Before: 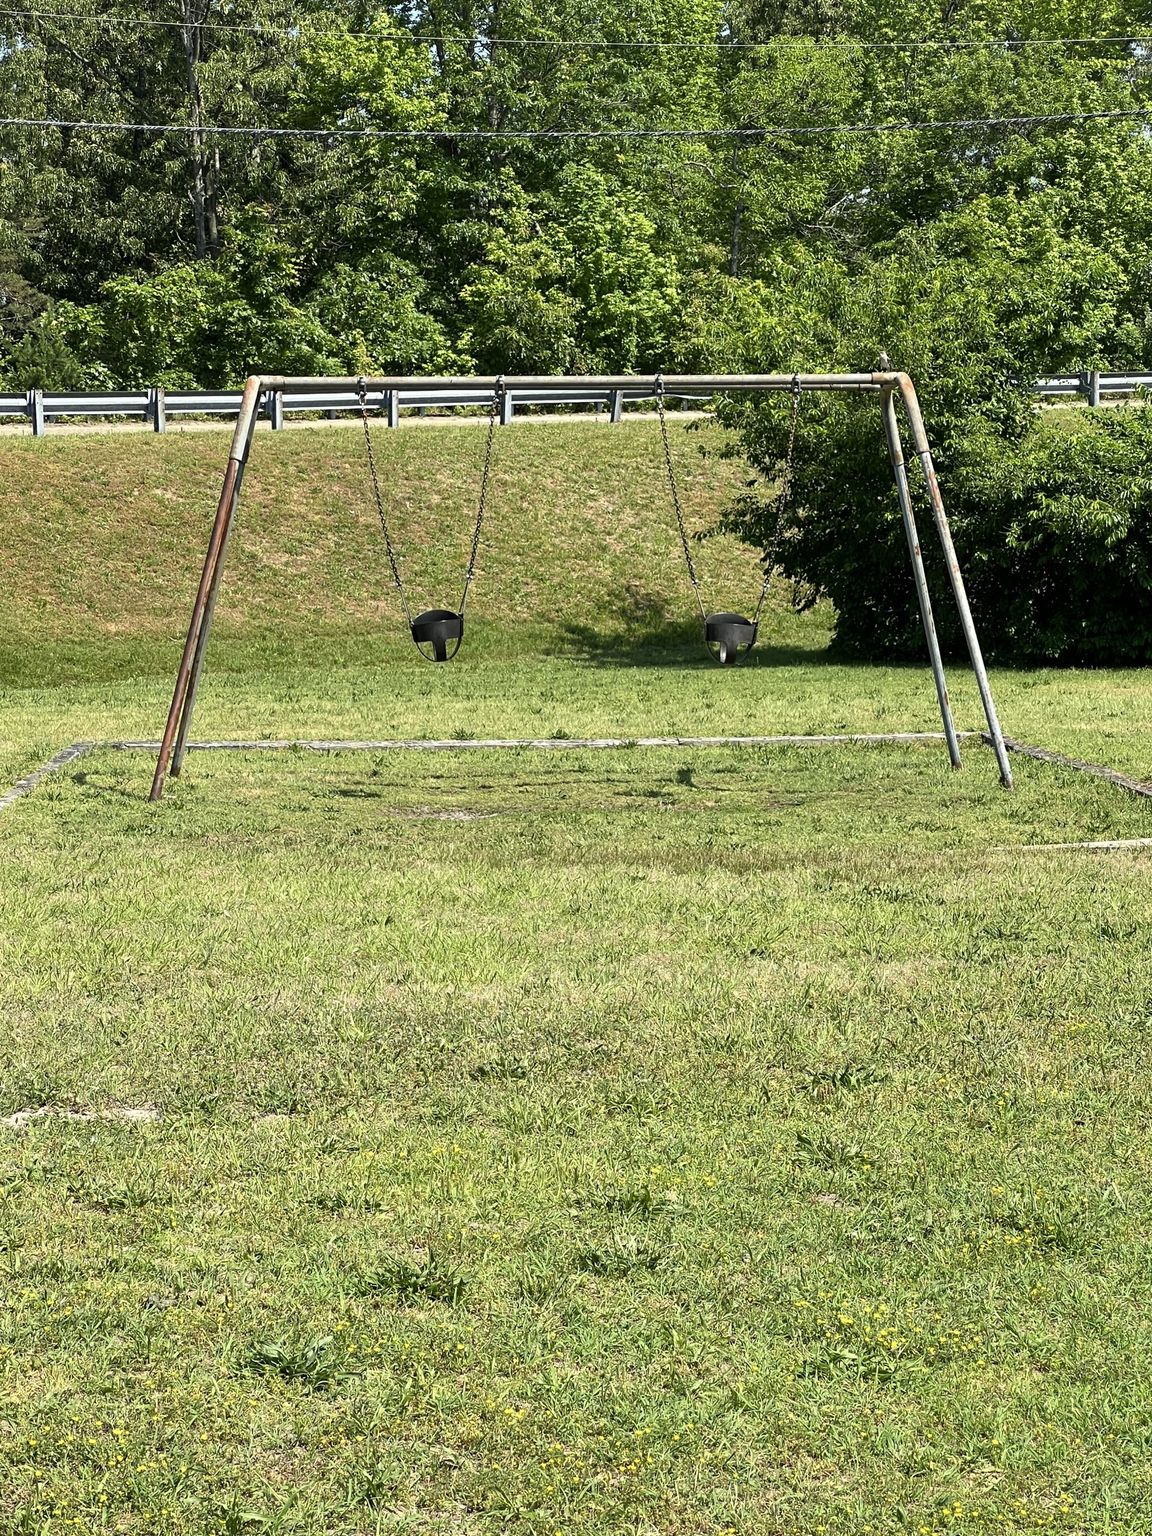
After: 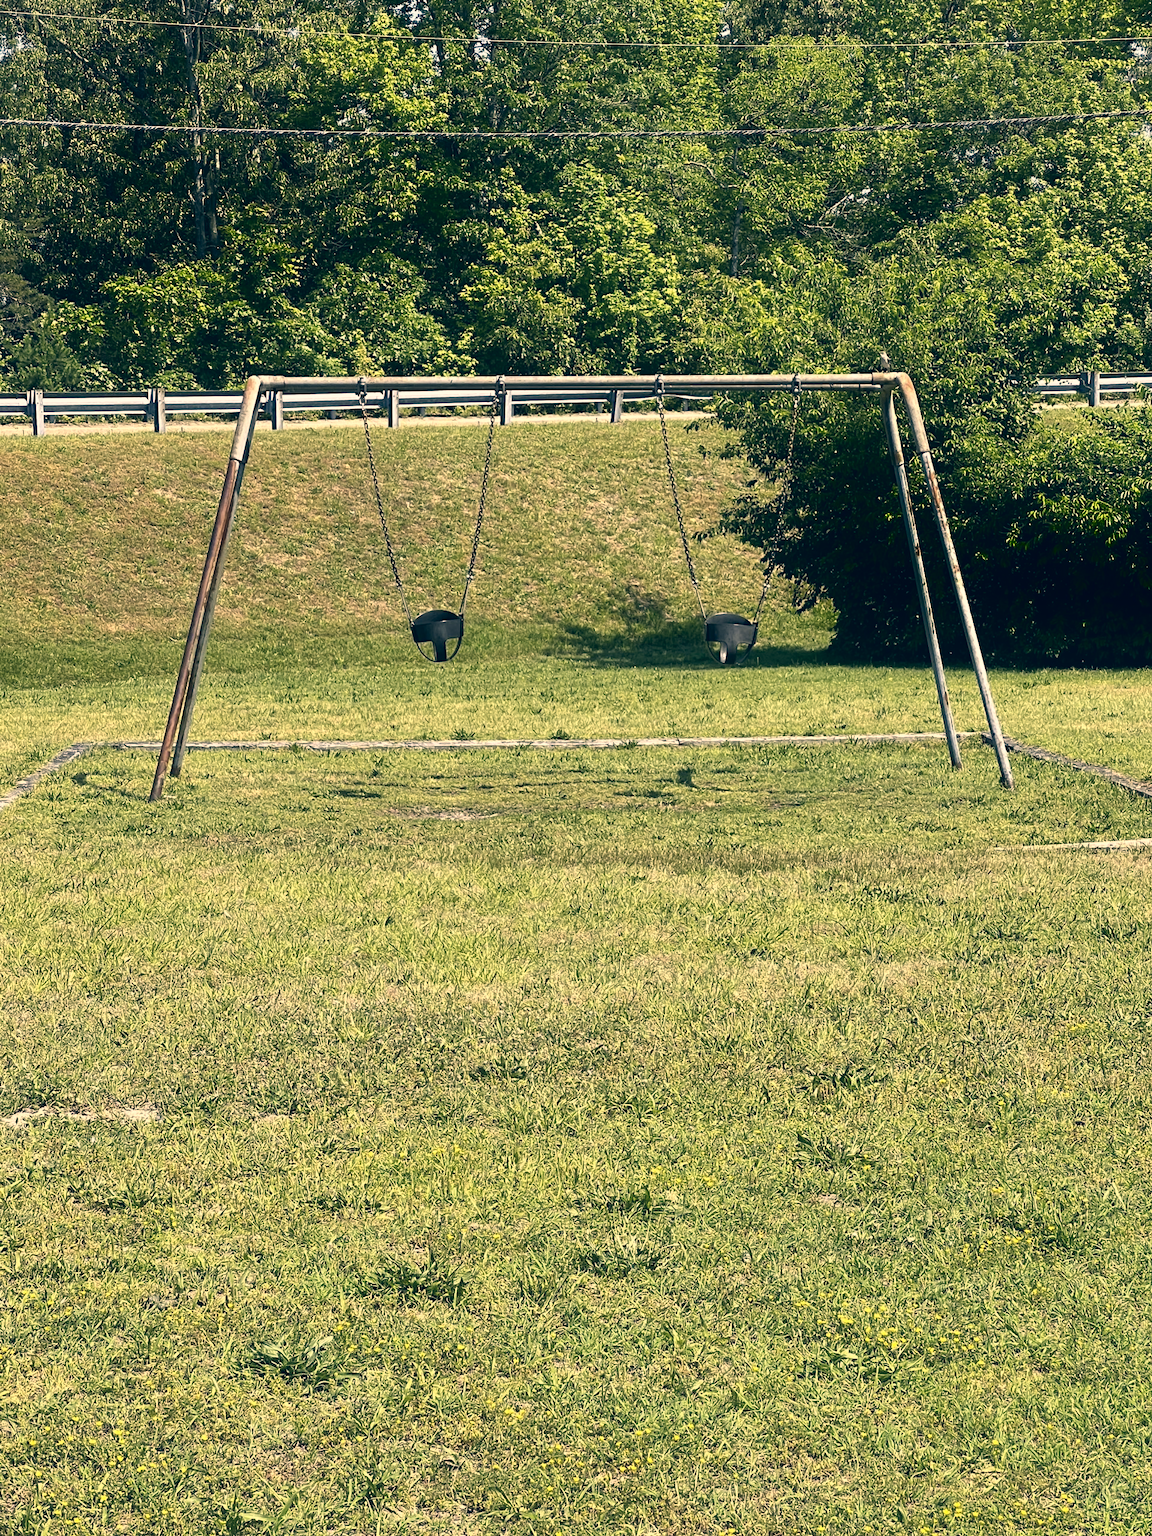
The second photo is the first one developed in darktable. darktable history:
exposure: black level correction -0.003, exposure 0.043 EV, compensate highlight preservation false
shadows and highlights: shadows -86.4, highlights -36.13, soften with gaussian
color correction: highlights a* 10.37, highlights b* 14.48, shadows a* -10.28, shadows b* -15.06
contrast brightness saturation: saturation -0.055
